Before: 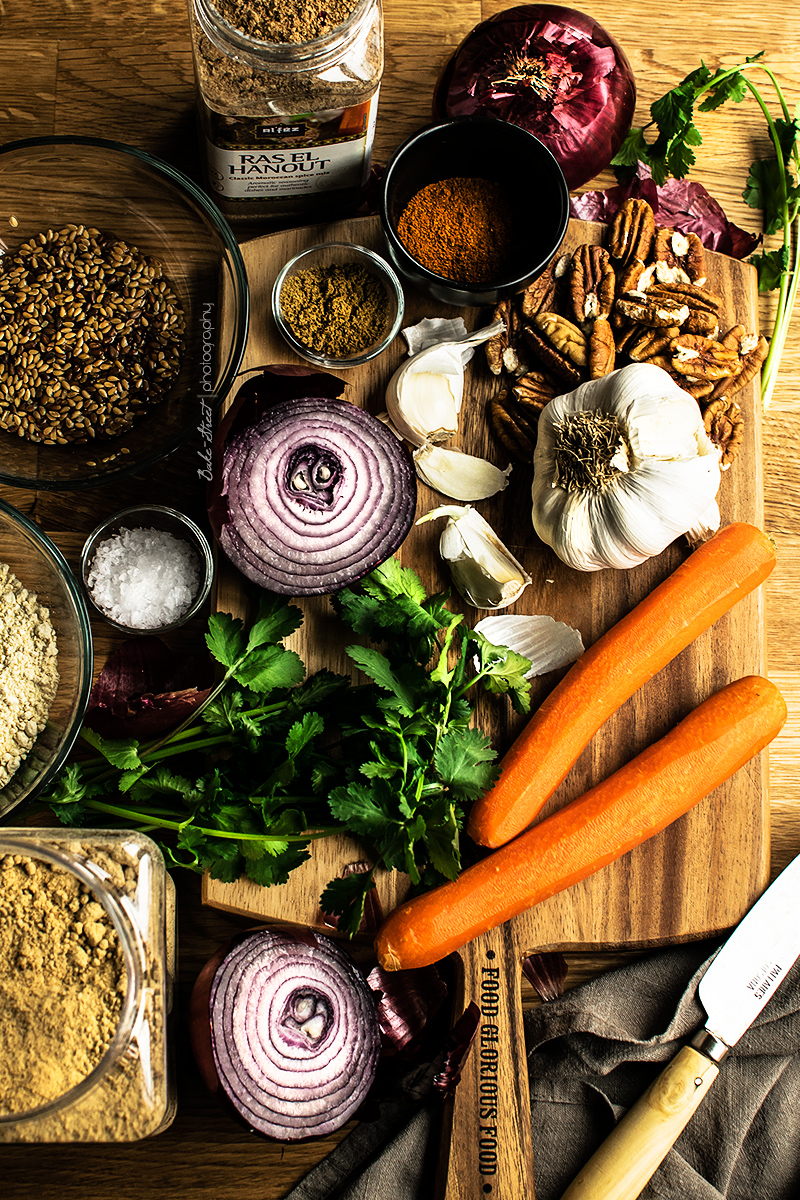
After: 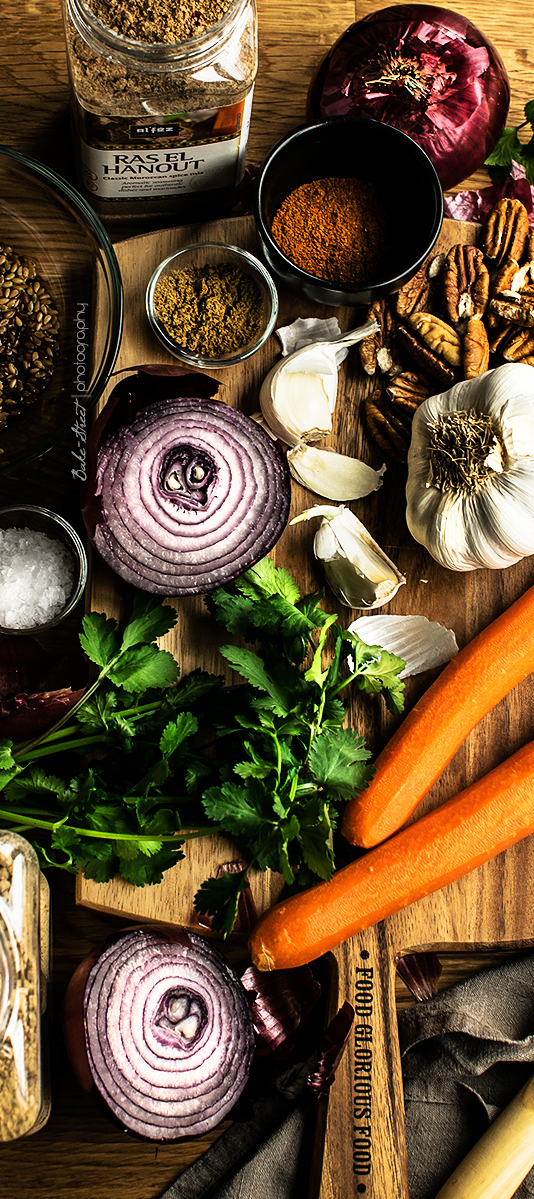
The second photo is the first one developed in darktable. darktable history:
crop and rotate: left 15.822%, right 17.333%
